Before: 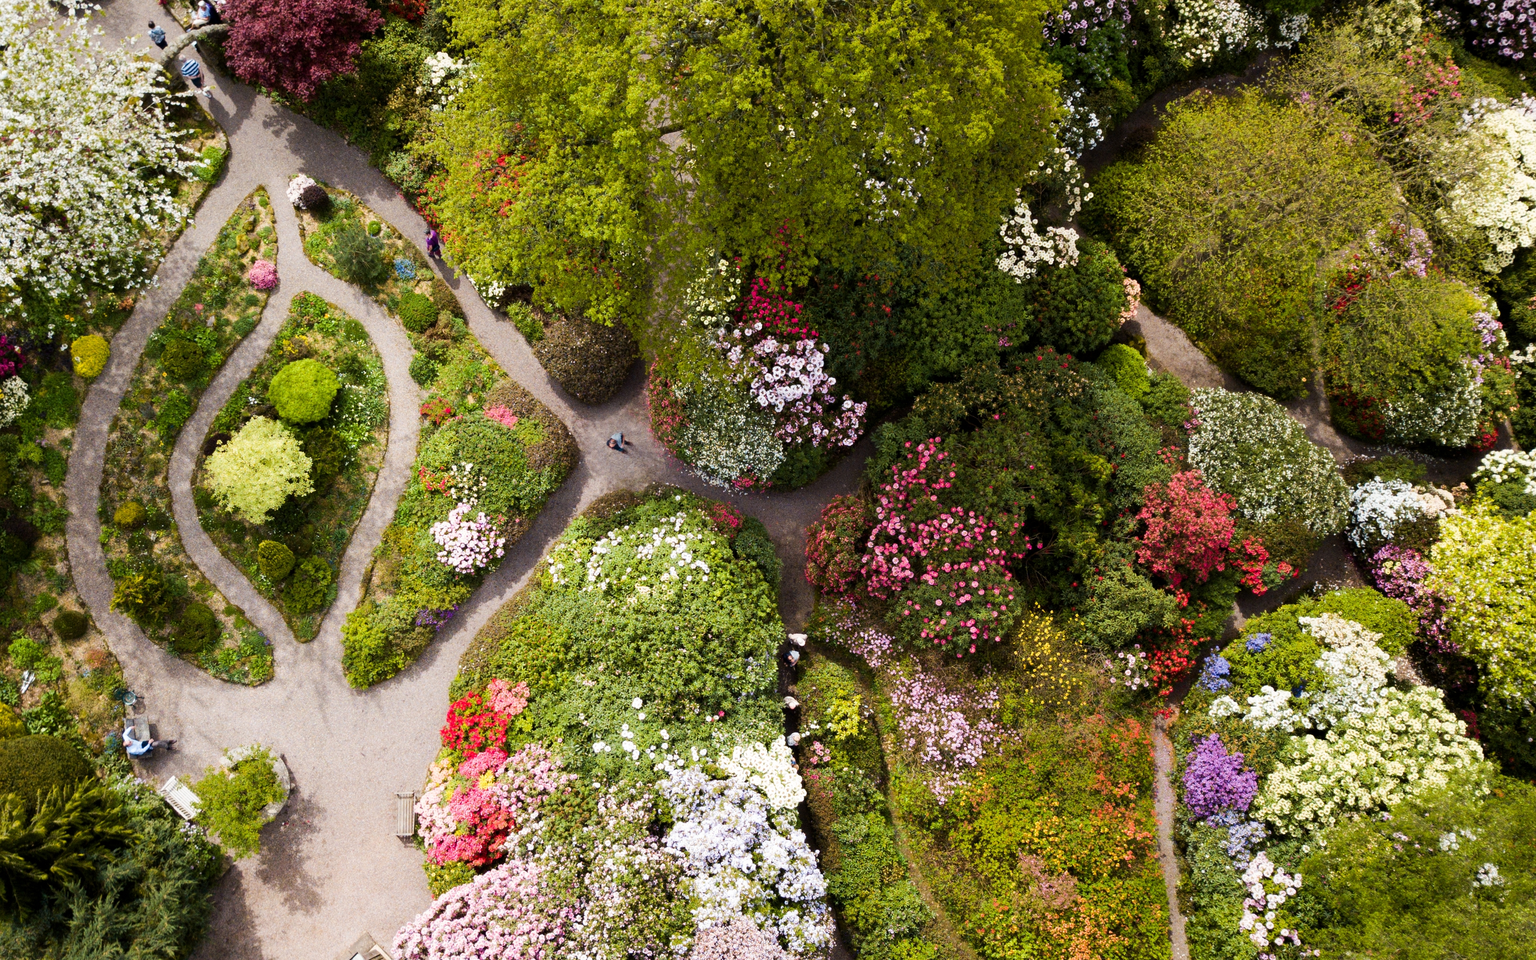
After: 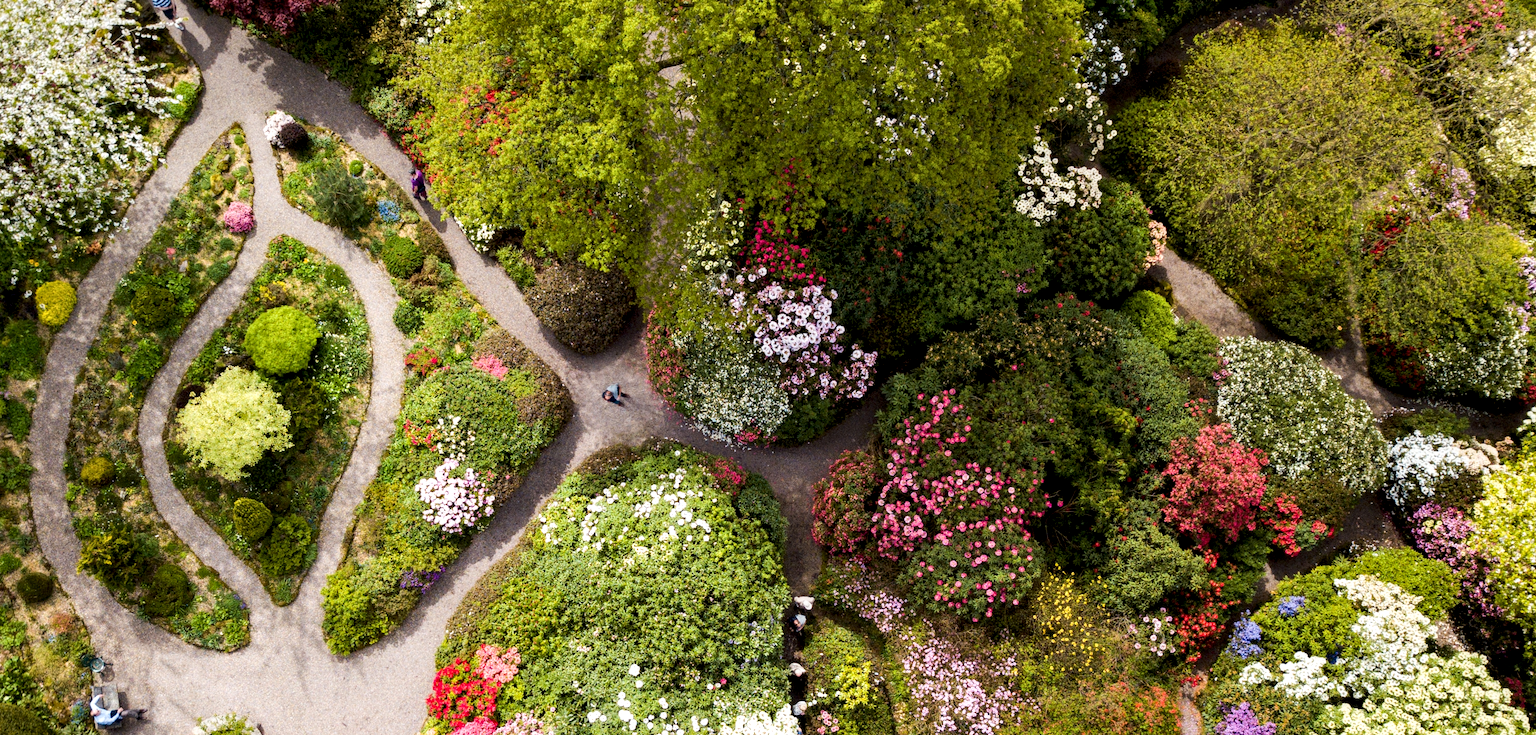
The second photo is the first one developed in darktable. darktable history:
local contrast: shadows 95%, midtone range 0.494
exposure: black level correction 0.001, exposure 0.144 EV, compensate highlight preservation false
crop: left 2.474%, top 7.259%, right 2.967%, bottom 20.252%
